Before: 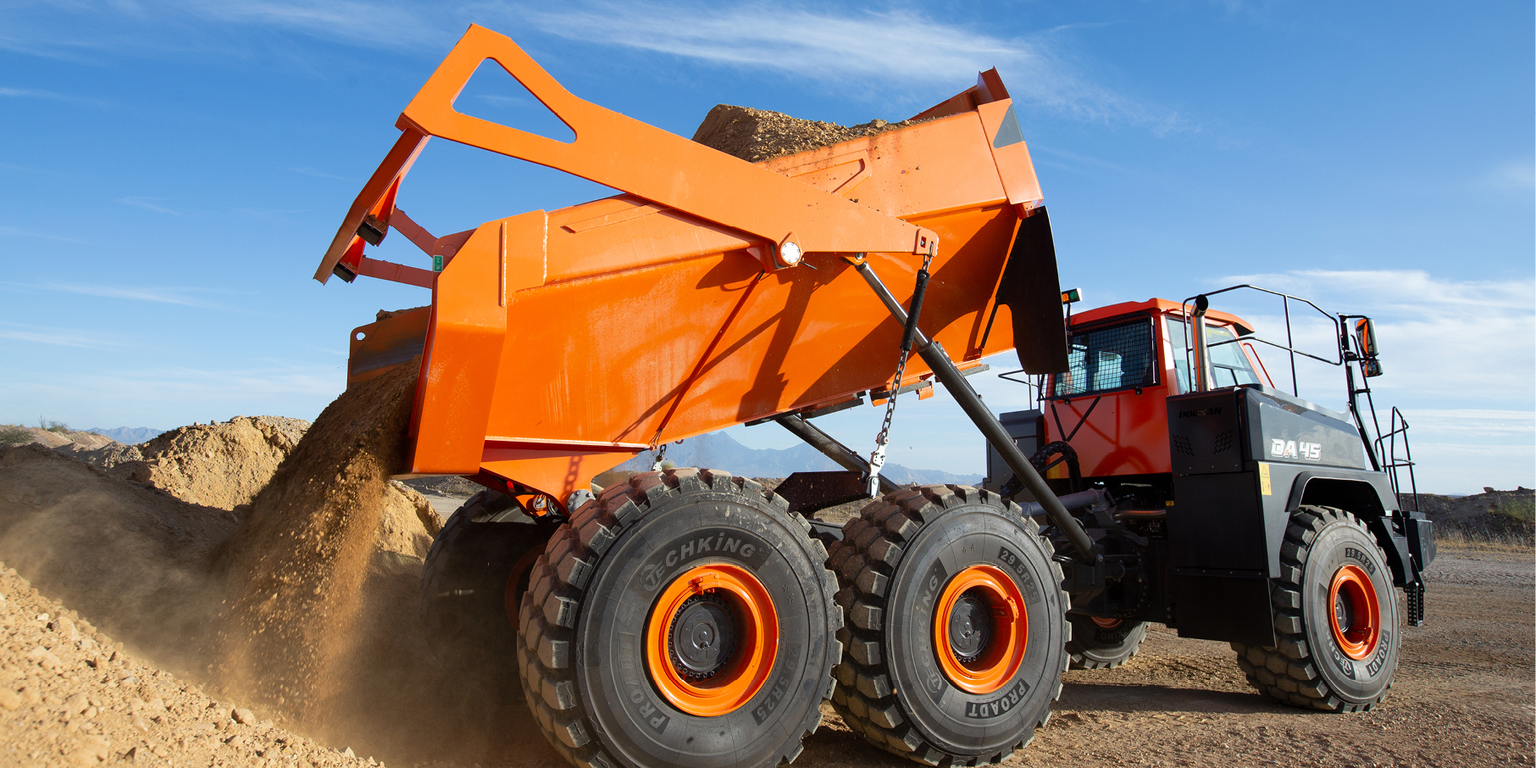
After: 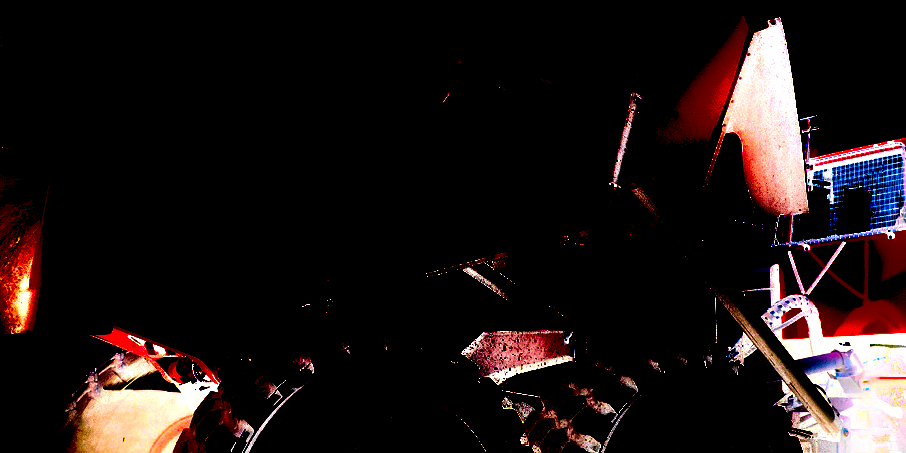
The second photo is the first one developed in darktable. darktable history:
local contrast: mode bilateral grid, contrast 20, coarseness 50, detail 120%, midtone range 0.2
exposure: exposure 8 EV, compensate highlight preservation false
crop: left 25%, top 25%, right 25%, bottom 25%
bloom: size 5%, threshold 95%, strength 15%
